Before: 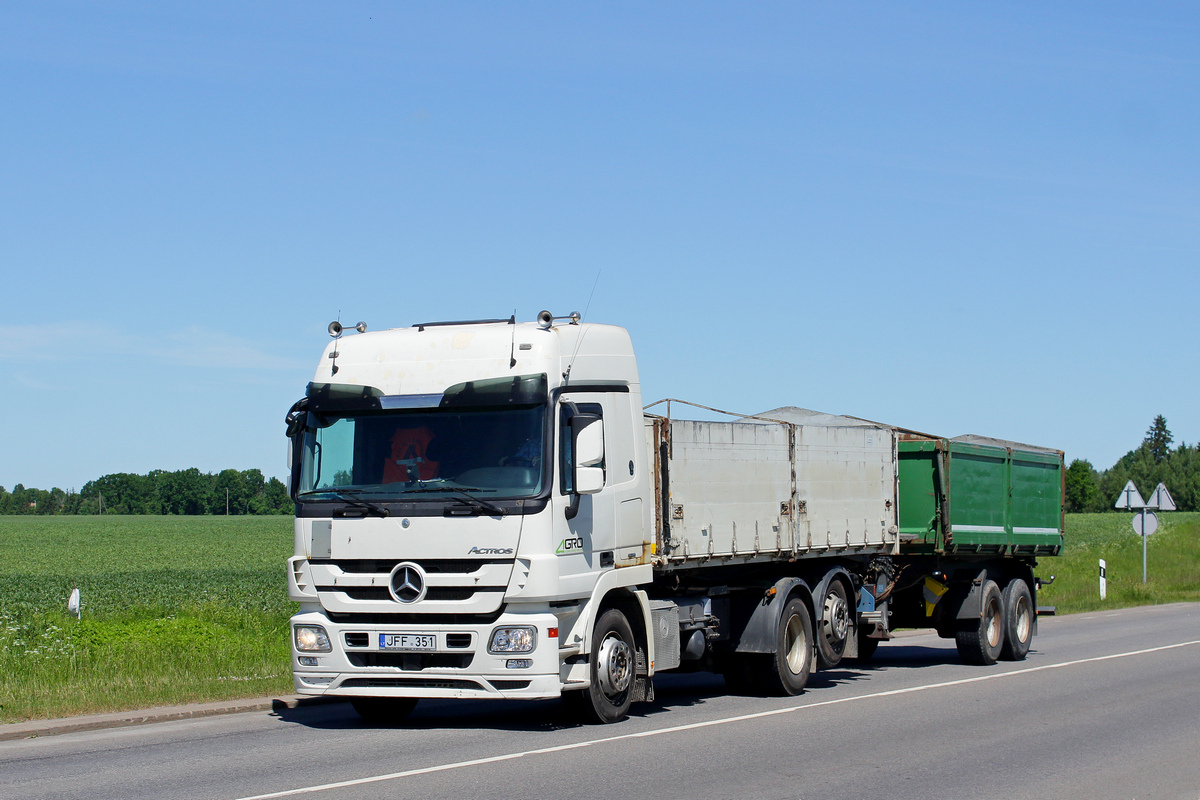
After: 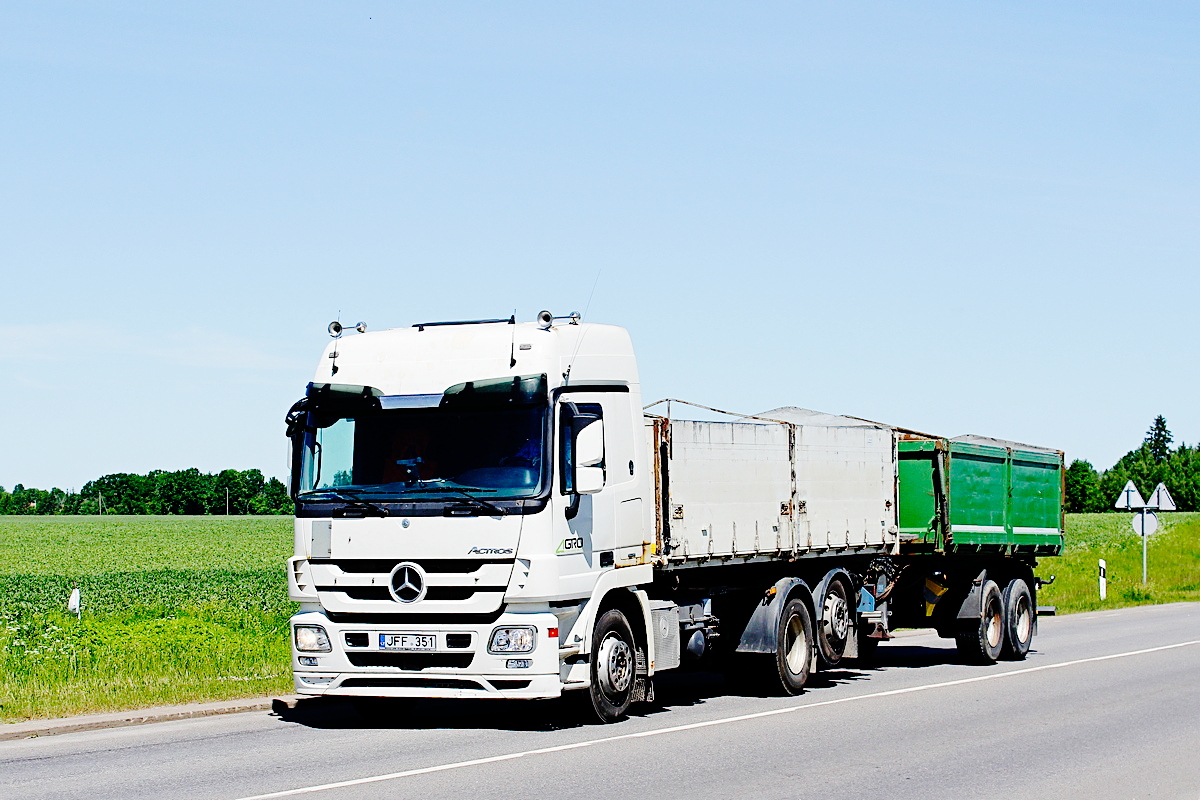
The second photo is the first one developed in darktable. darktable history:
sharpen: on, module defaults
base curve: curves: ch0 [(0, 0) (0.036, 0.01) (0.123, 0.254) (0.258, 0.504) (0.507, 0.748) (1, 1)], preserve colors none
